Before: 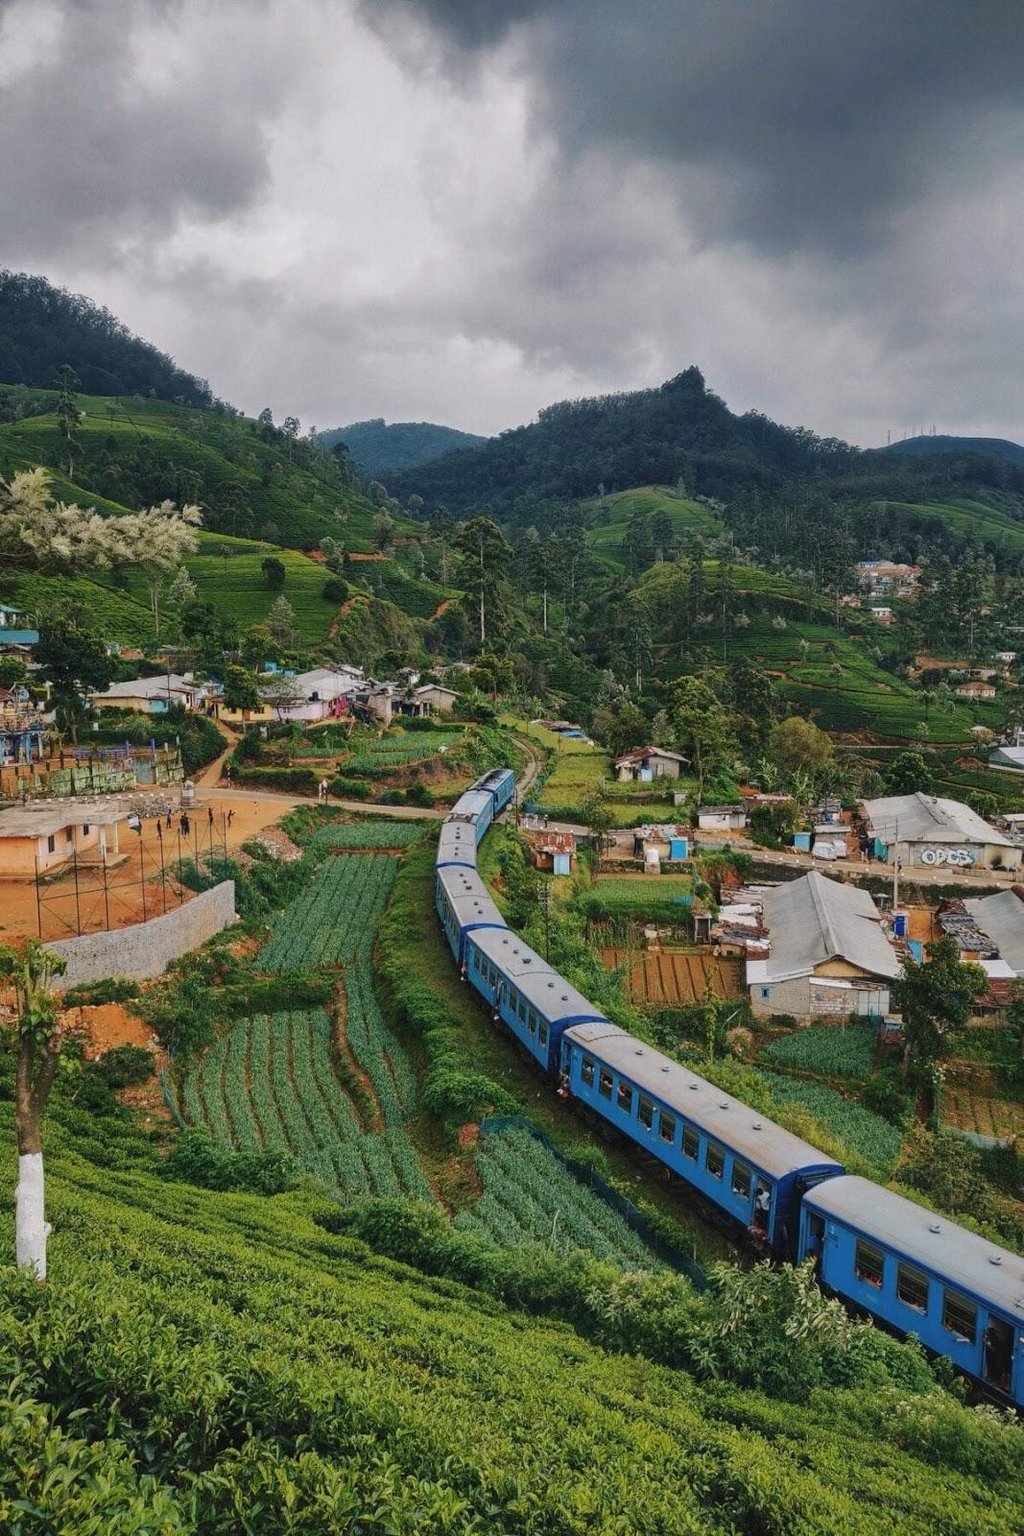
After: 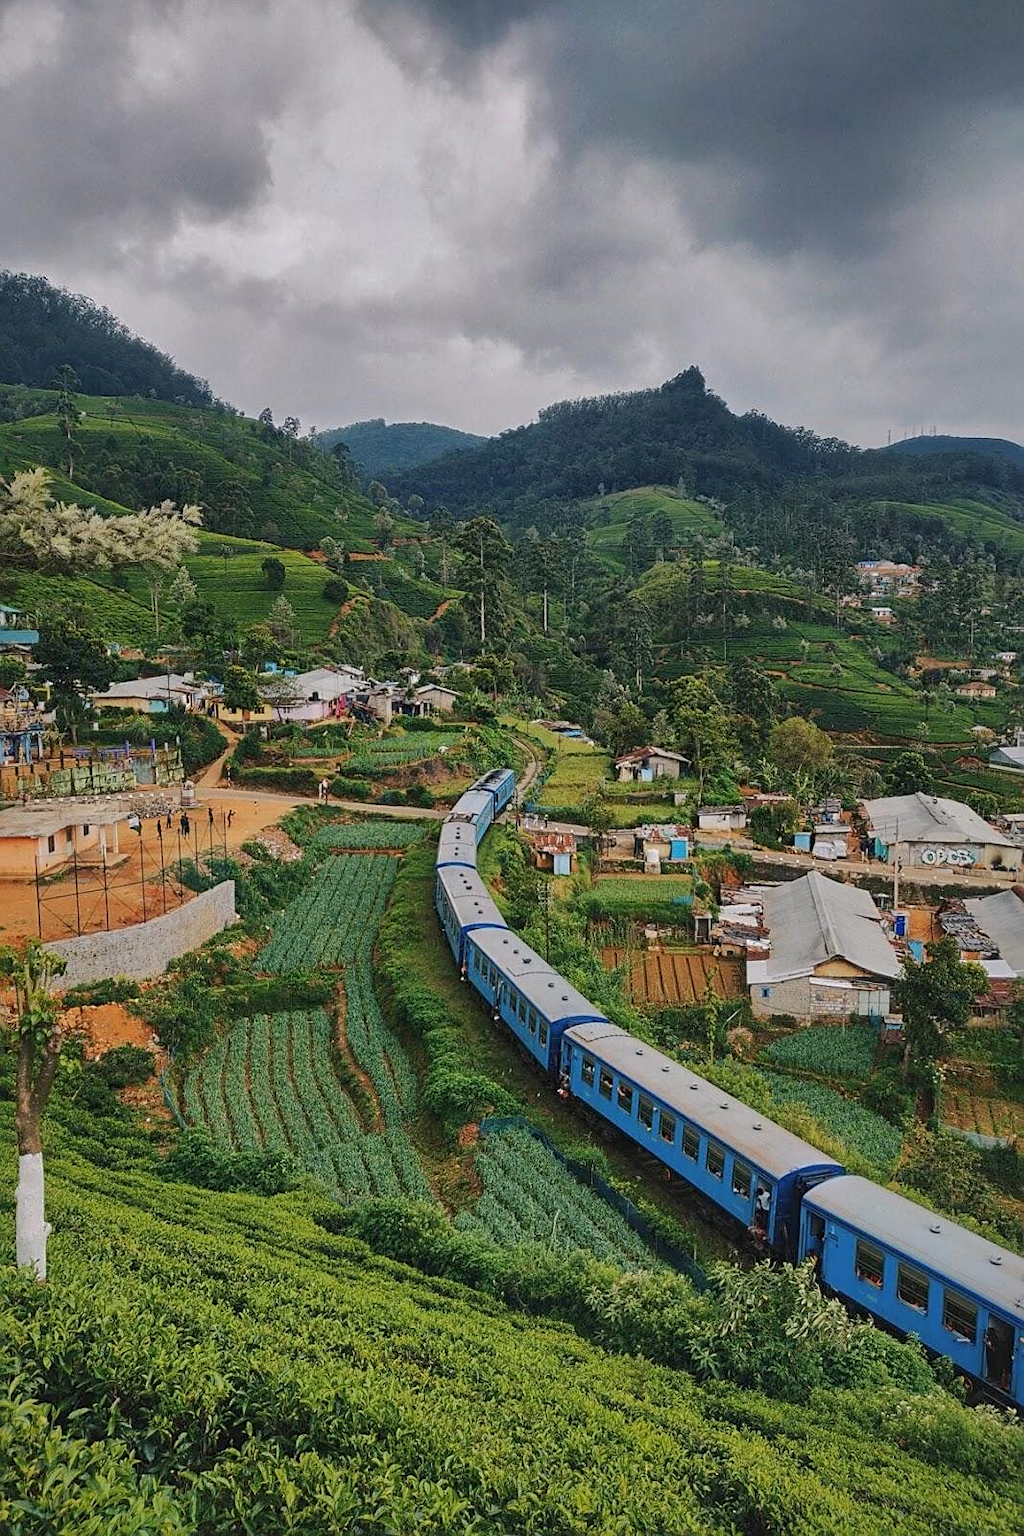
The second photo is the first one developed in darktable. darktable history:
shadows and highlights: shadows 40, highlights -60
sharpen: on, module defaults
contrast brightness saturation: contrast 0.1, brightness 0.02, saturation 0.02
